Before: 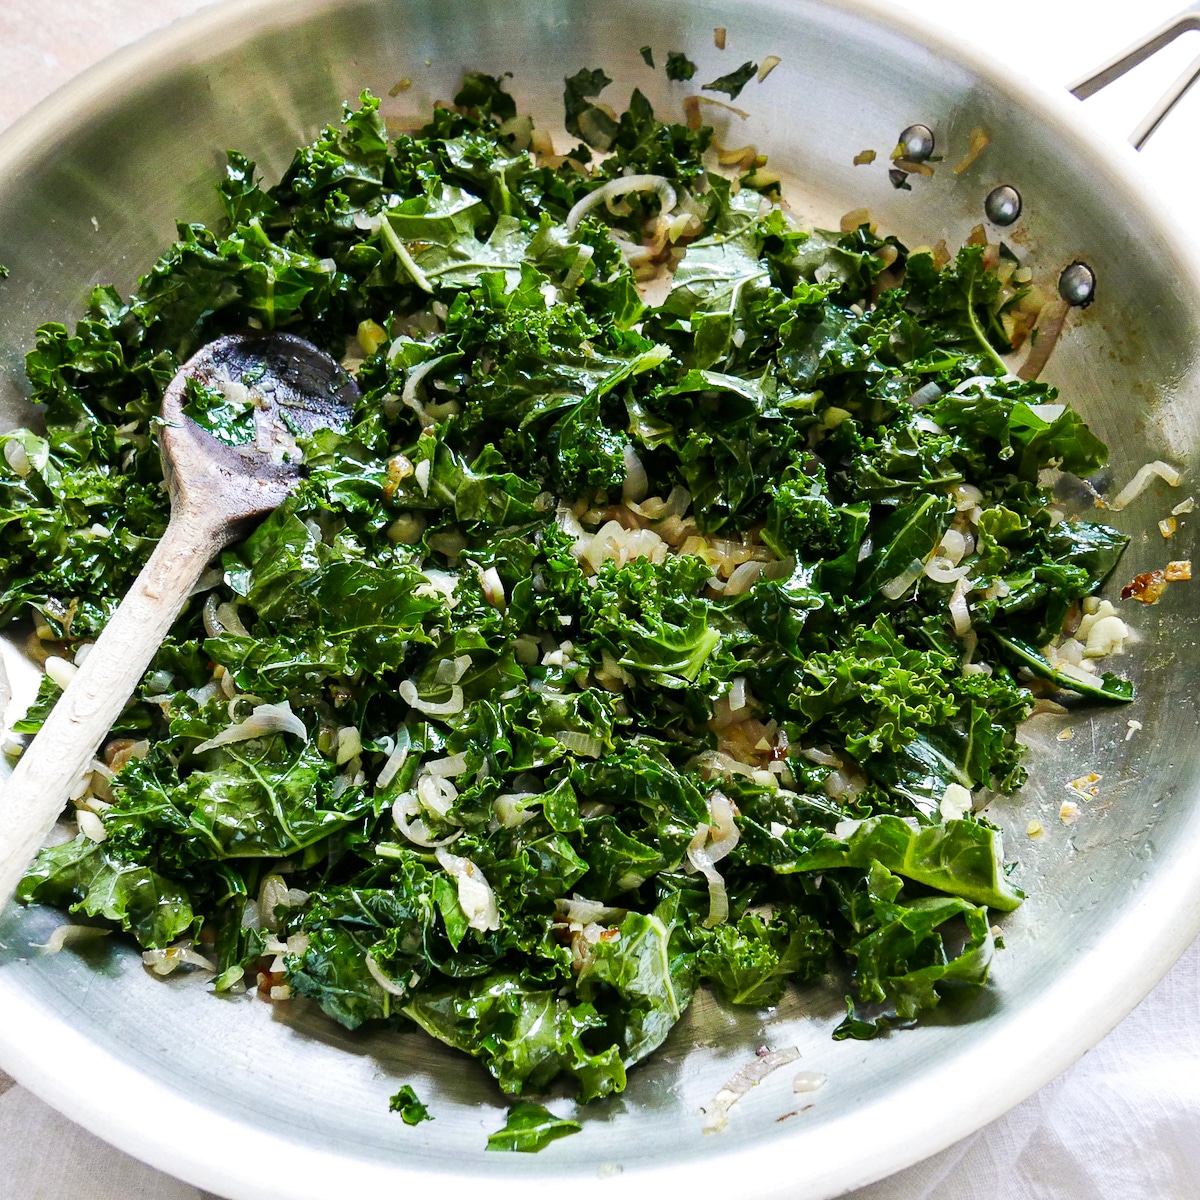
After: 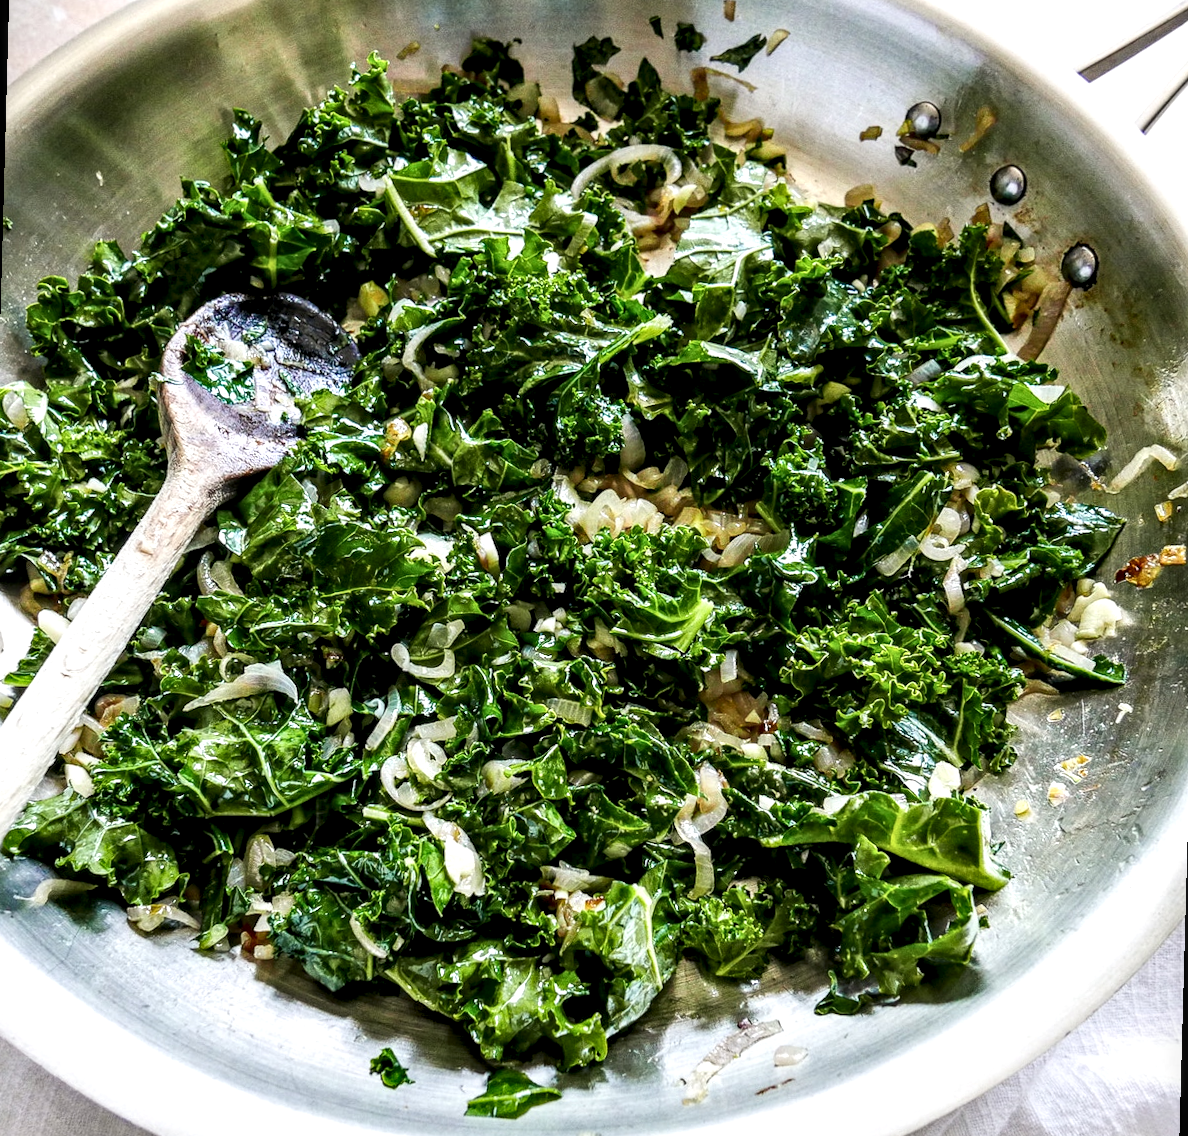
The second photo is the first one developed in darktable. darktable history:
rotate and perspective: rotation 1.57°, crop left 0.018, crop right 0.982, crop top 0.039, crop bottom 0.961
local contrast: highlights 65%, shadows 54%, detail 169%, midtone range 0.514
